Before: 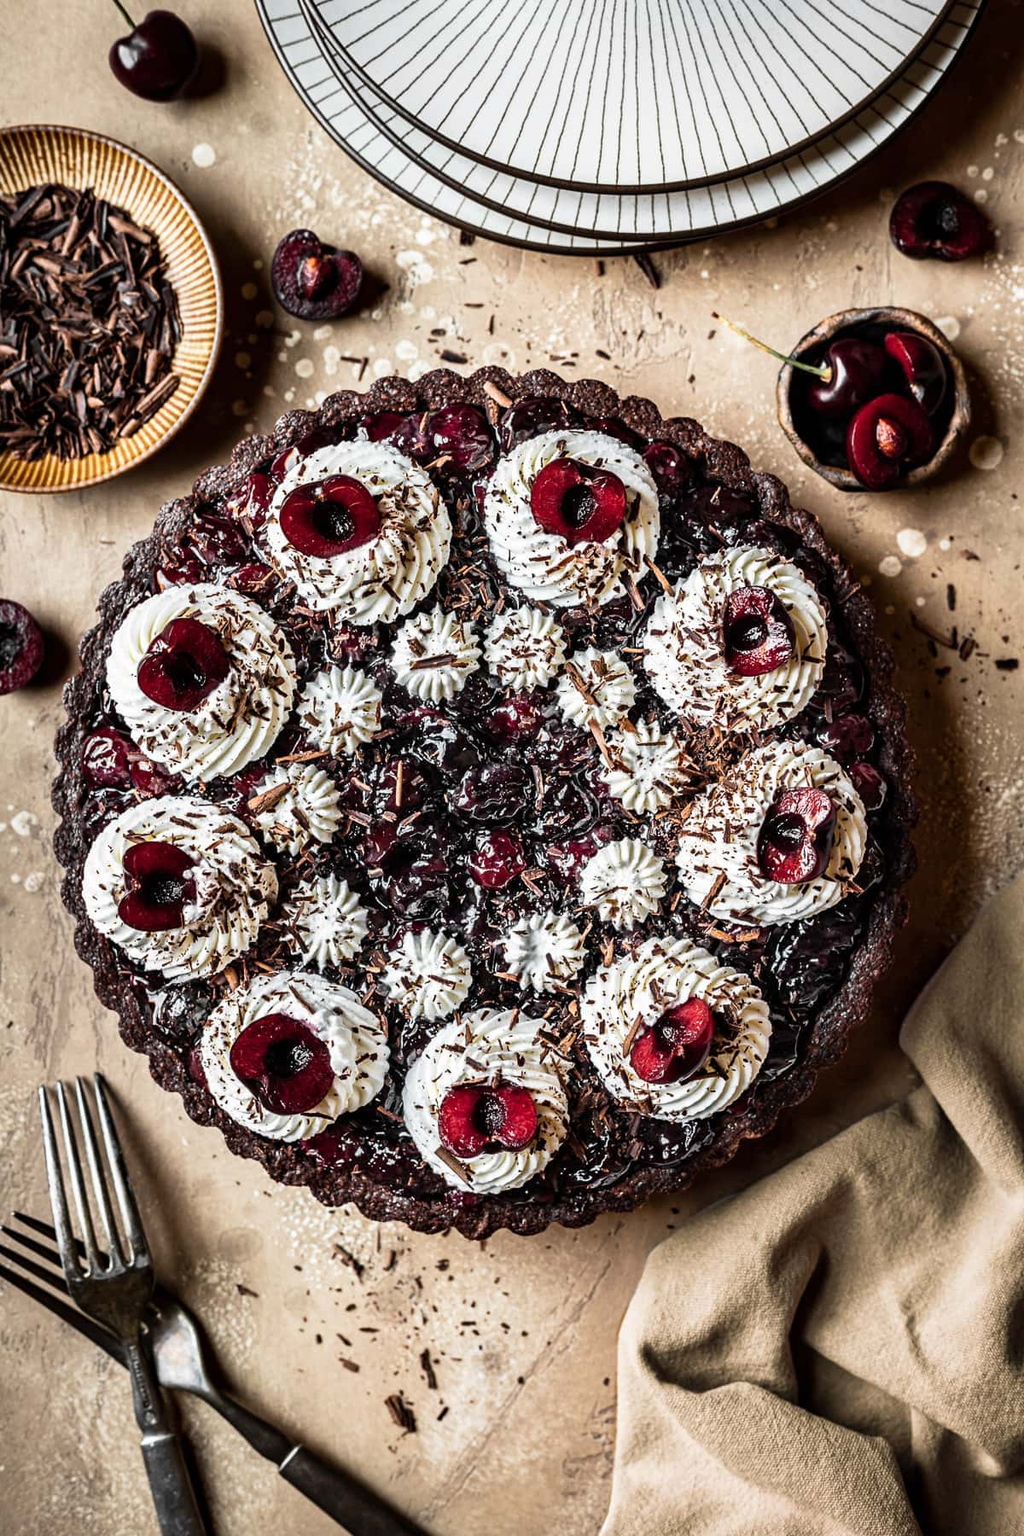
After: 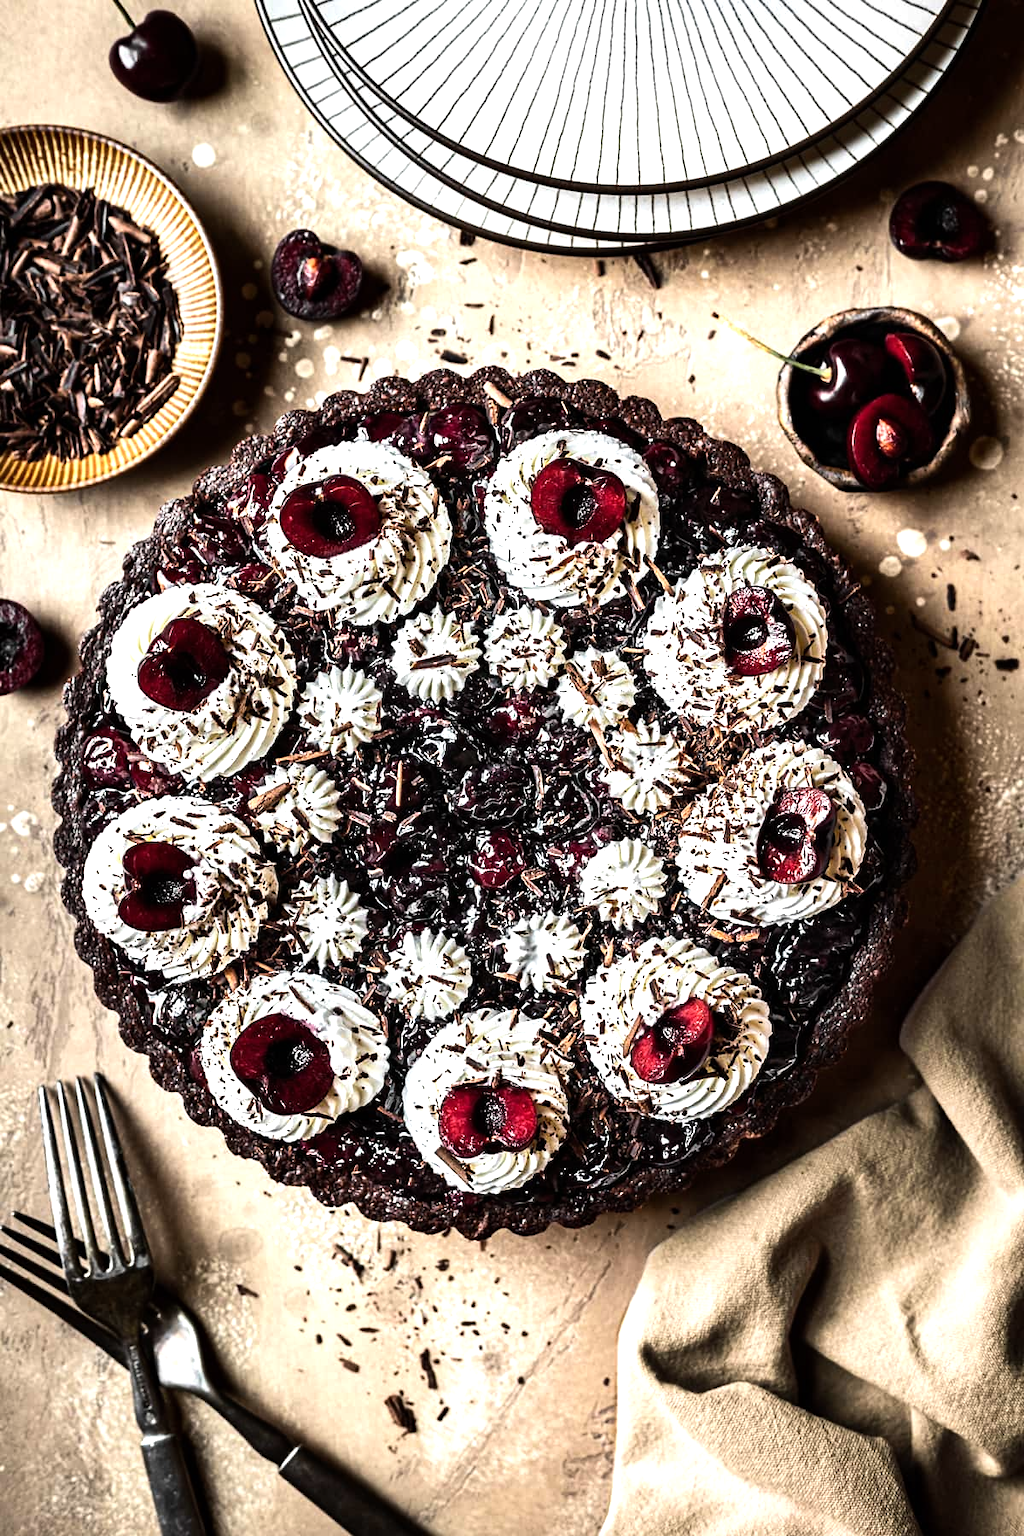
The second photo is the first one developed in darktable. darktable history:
tone equalizer: -8 EV -0.76 EV, -7 EV -0.731 EV, -6 EV -0.612 EV, -5 EV -0.415 EV, -3 EV 0.383 EV, -2 EV 0.6 EV, -1 EV 0.7 EV, +0 EV 0.768 EV, edges refinement/feathering 500, mask exposure compensation -1.57 EV, preserve details no
